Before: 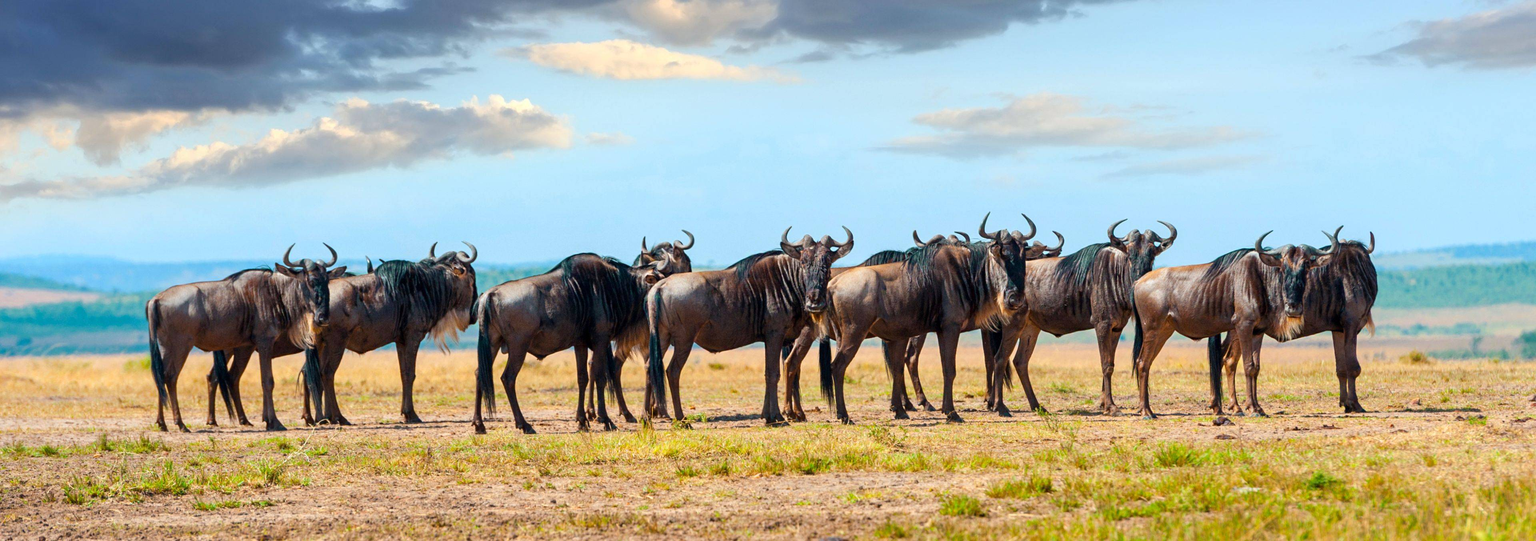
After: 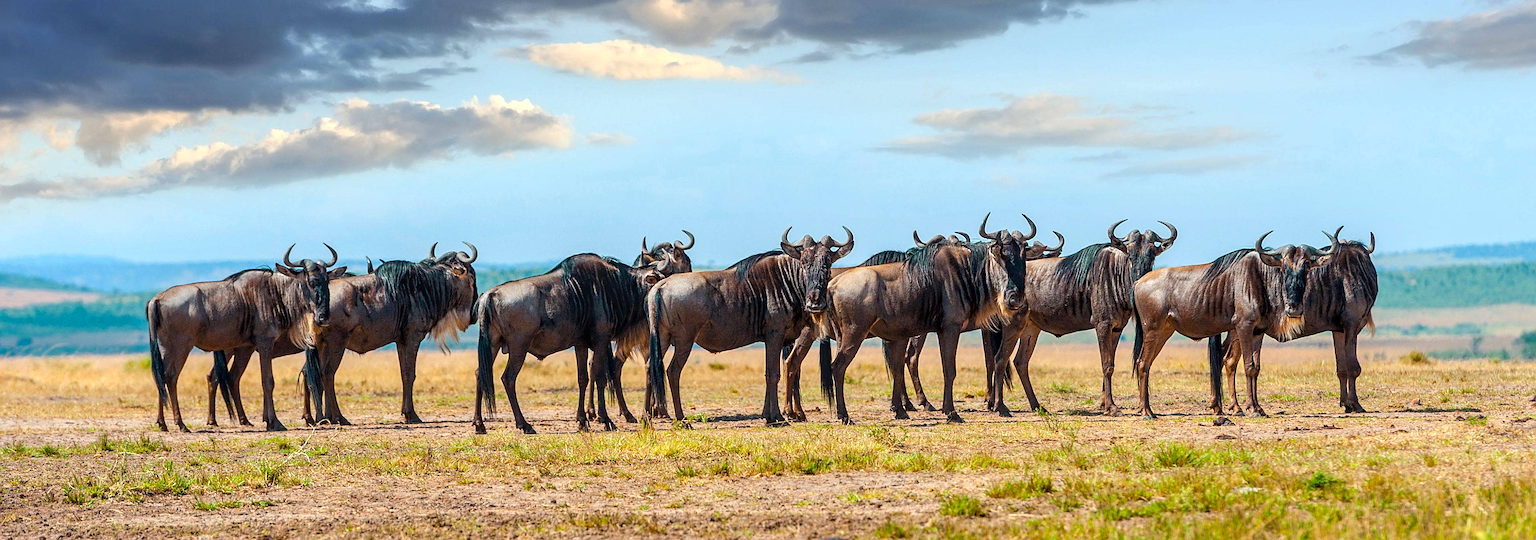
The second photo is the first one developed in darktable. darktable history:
local contrast: on, module defaults
sharpen: radius 1.4, amount 1.25, threshold 0.7
